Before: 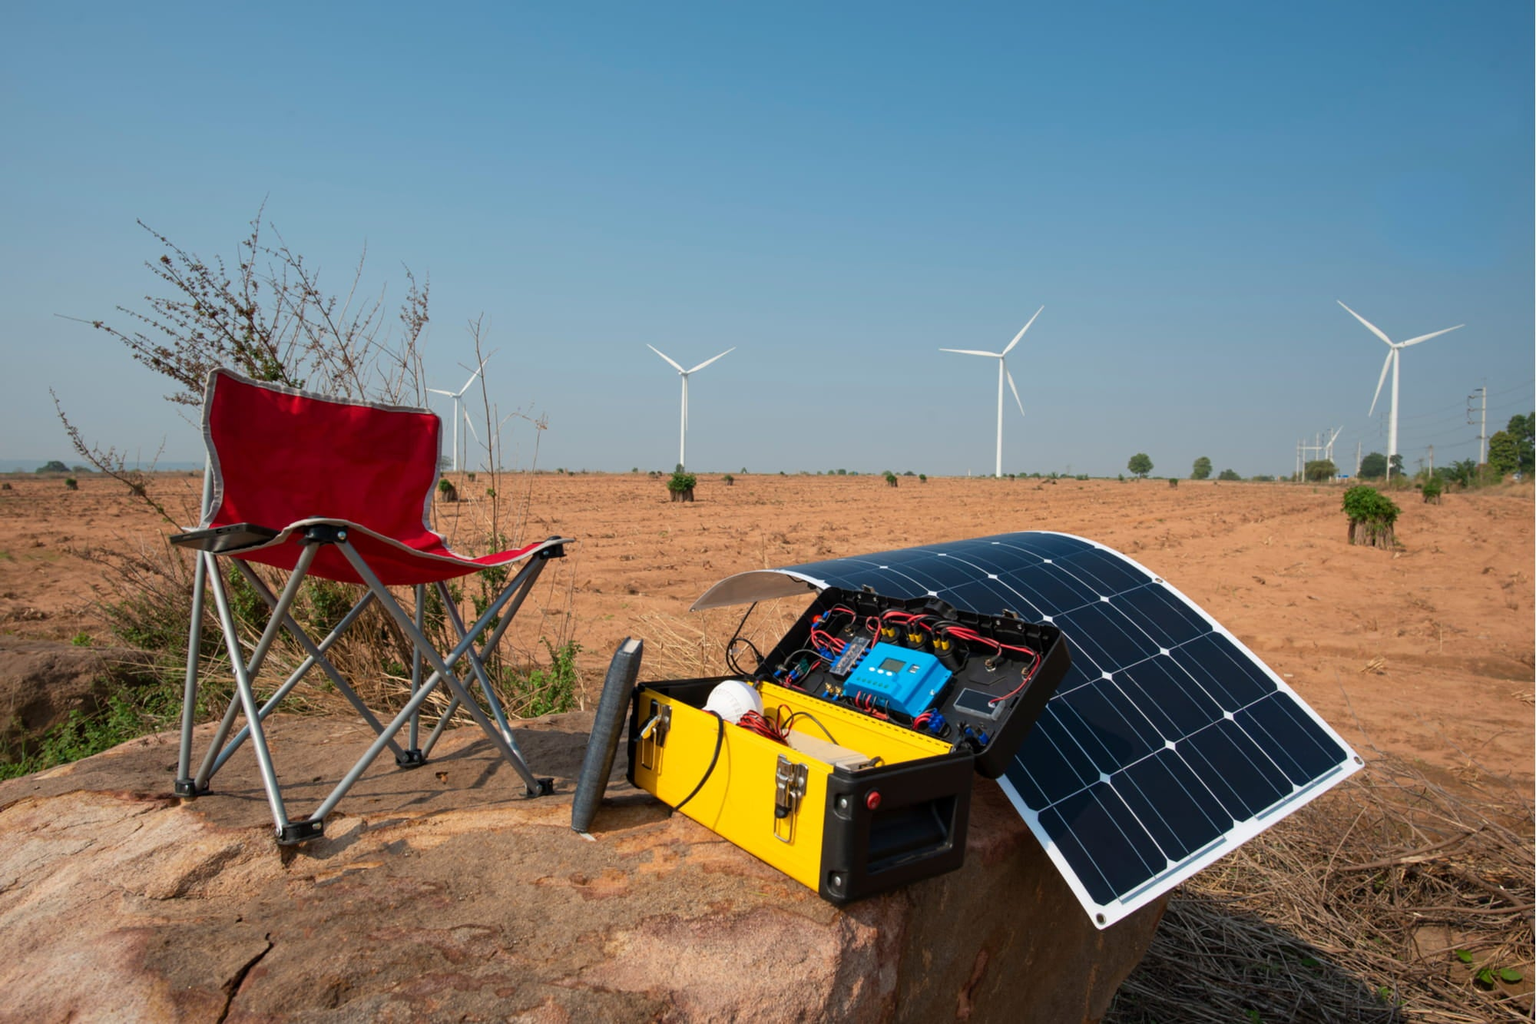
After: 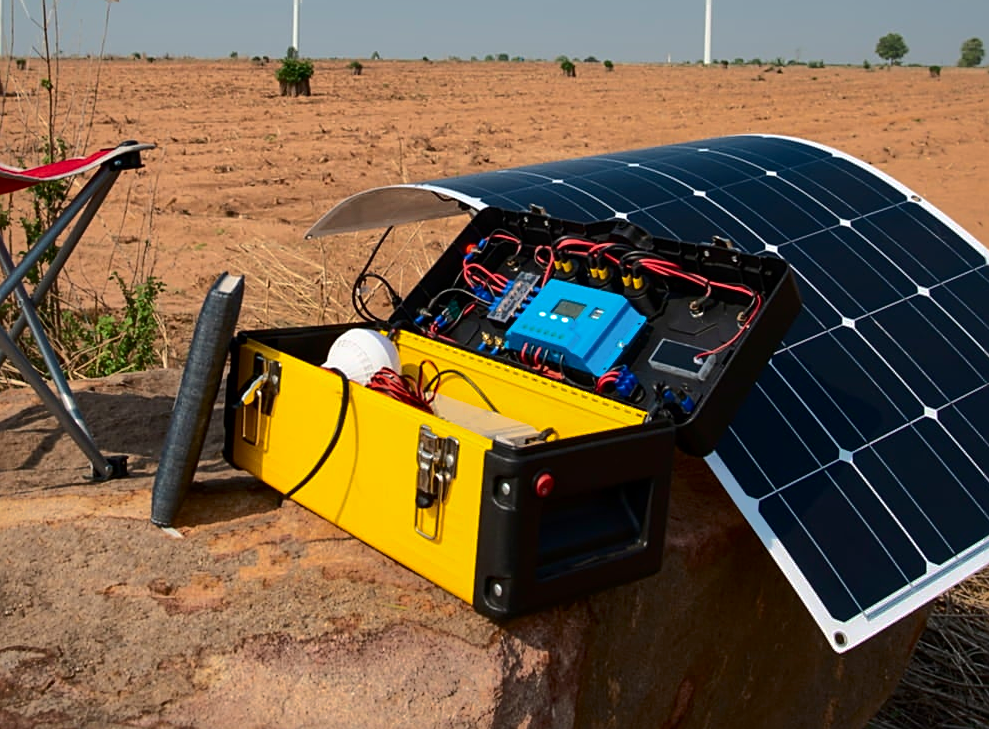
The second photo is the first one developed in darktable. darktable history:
sharpen: on, module defaults
crop: left 29.672%, top 41.786%, right 20.851%, bottom 3.487%
shadows and highlights: shadows 25, highlights -70
contrast brightness saturation: contrast 0.28
